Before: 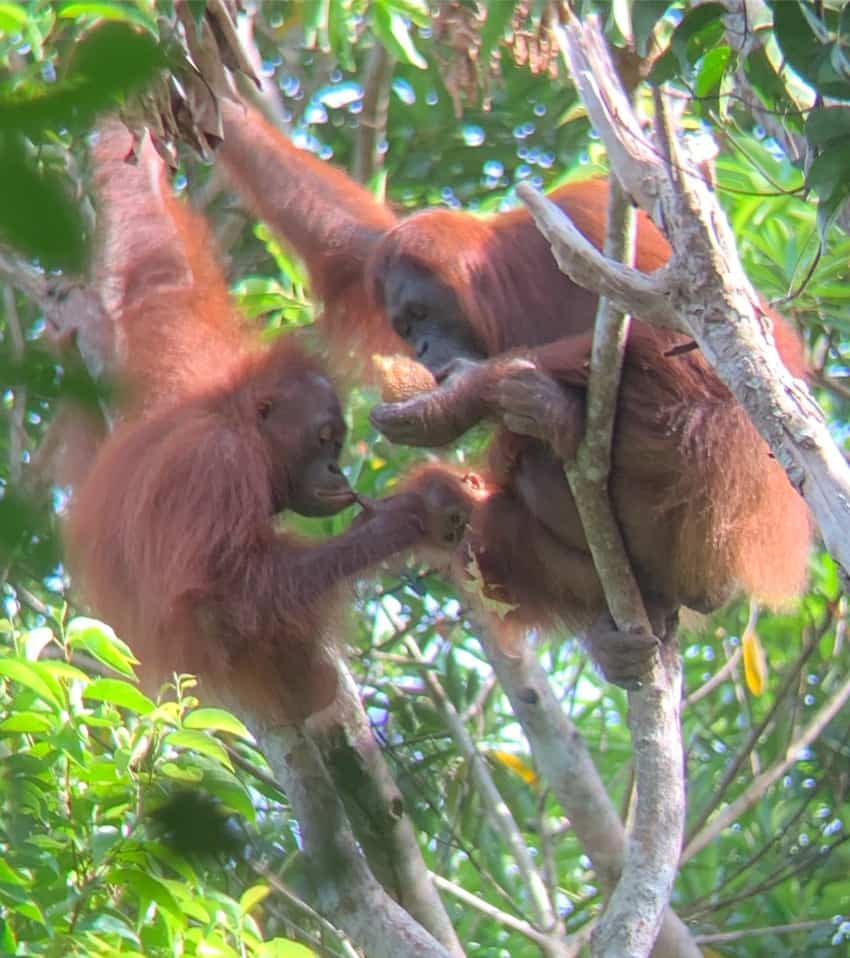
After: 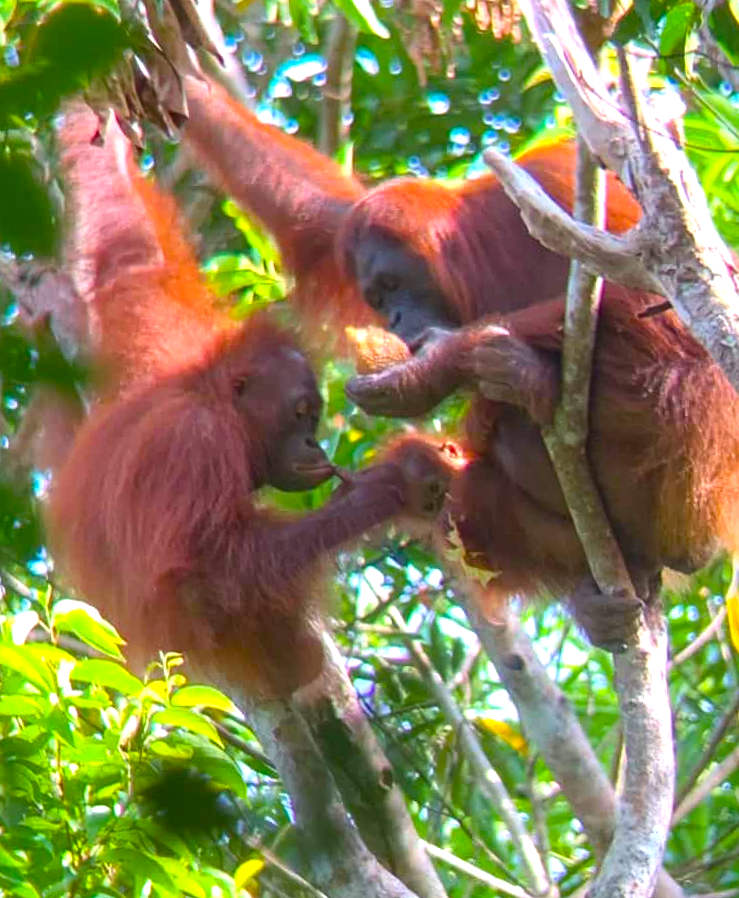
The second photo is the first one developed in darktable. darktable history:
crop and rotate: left 1.088%, right 8.807%
rotate and perspective: rotation -2.12°, lens shift (vertical) 0.009, lens shift (horizontal) -0.008, automatic cropping original format, crop left 0.036, crop right 0.964, crop top 0.05, crop bottom 0.959
color correction: highlights a* 3.12, highlights b* -1.55, shadows a* -0.101, shadows b* 2.52, saturation 0.98
color balance rgb: linear chroma grading › global chroma 9%, perceptual saturation grading › global saturation 36%, perceptual saturation grading › shadows 35%, perceptual brilliance grading › global brilliance 15%, perceptual brilliance grading › shadows -35%, global vibrance 15%
